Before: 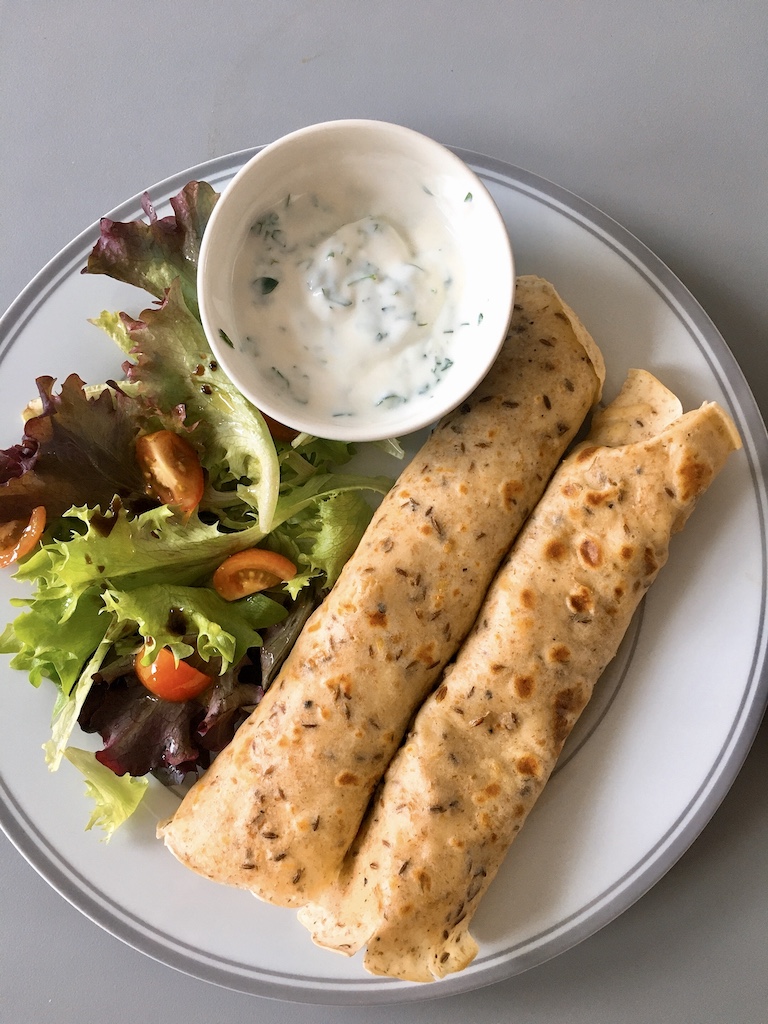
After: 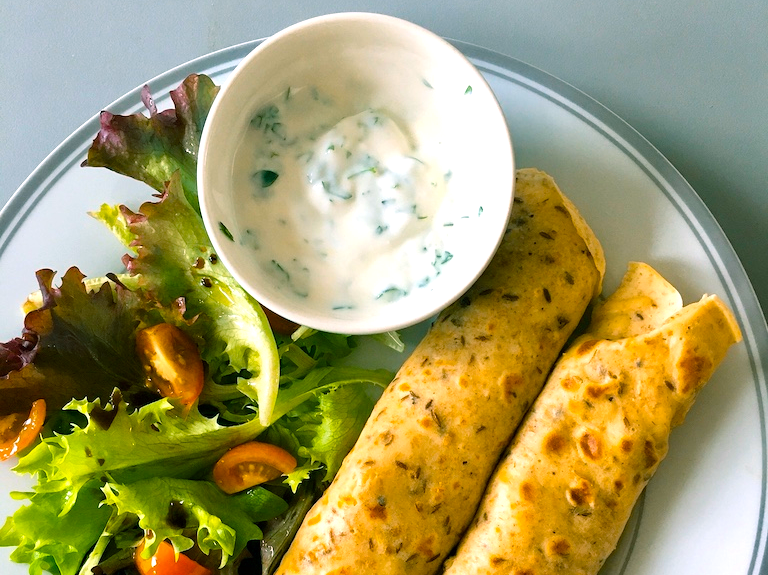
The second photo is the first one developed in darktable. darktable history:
tone equalizer: -8 EV -0.447 EV, -7 EV -0.389 EV, -6 EV -0.318 EV, -5 EV -0.228 EV, -3 EV 0.201 EV, -2 EV 0.318 EV, -1 EV 0.384 EV, +0 EV 0.407 EV, mask exposure compensation -0.511 EV
crop and rotate: top 10.49%, bottom 33.346%
color balance rgb: power › chroma 2.139%, power › hue 166.6°, perceptual saturation grading › global saturation 40.331%
